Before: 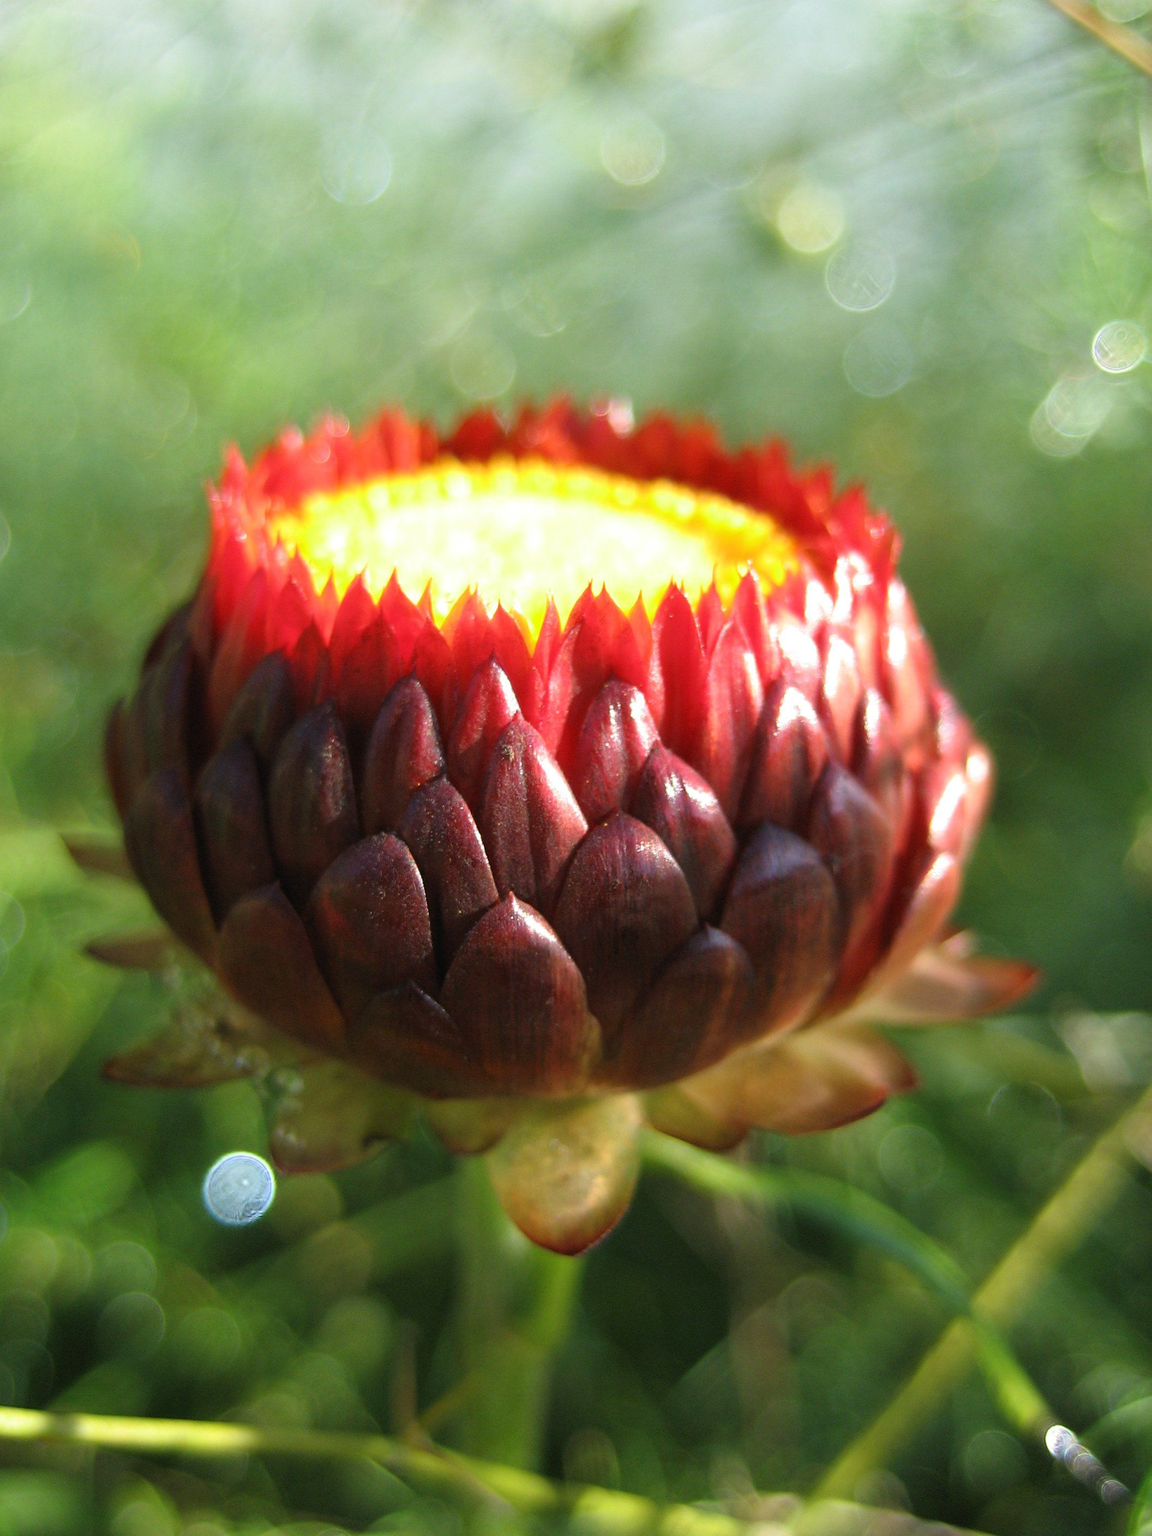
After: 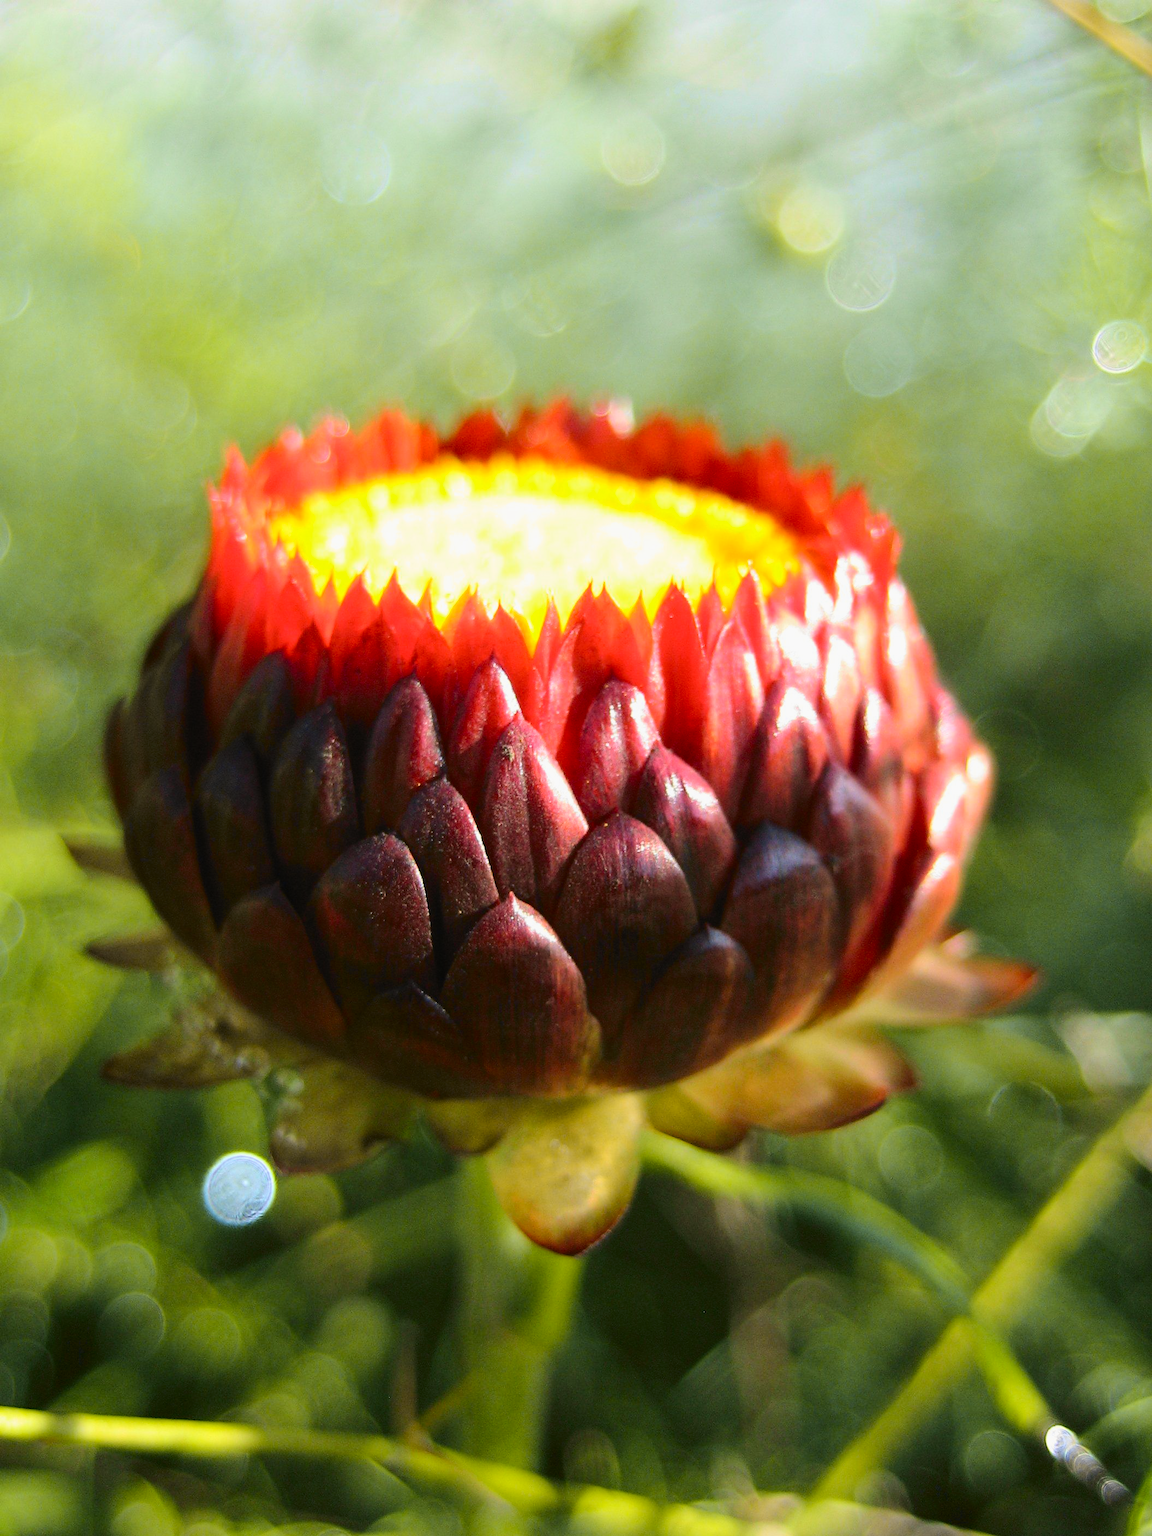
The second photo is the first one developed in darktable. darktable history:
tone curve: curves: ch0 [(0, 0.01) (0.097, 0.07) (0.204, 0.173) (0.447, 0.517) (0.539, 0.624) (0.733, 0.791) (0.879, 0.898) (1, 0.98)]; ch1 [(0, 0) (0.393, 0.415) (0.447, 0.448) (0.485, 0.494) (0.523, 0.509) (0.545, 0.544) (0.574, 0.578) (0.648, 0.674) (1, 1)]; ch2 [(0, 0) (0.369, 0.388) (0.449, 0.431) (0.499, 0.5) (0.521, 0.517) (0.53, 0.54) (0.564, 0.569) (0.674, 0.735) (1, 1)], color space Lab, independent channels, preserve colors none
